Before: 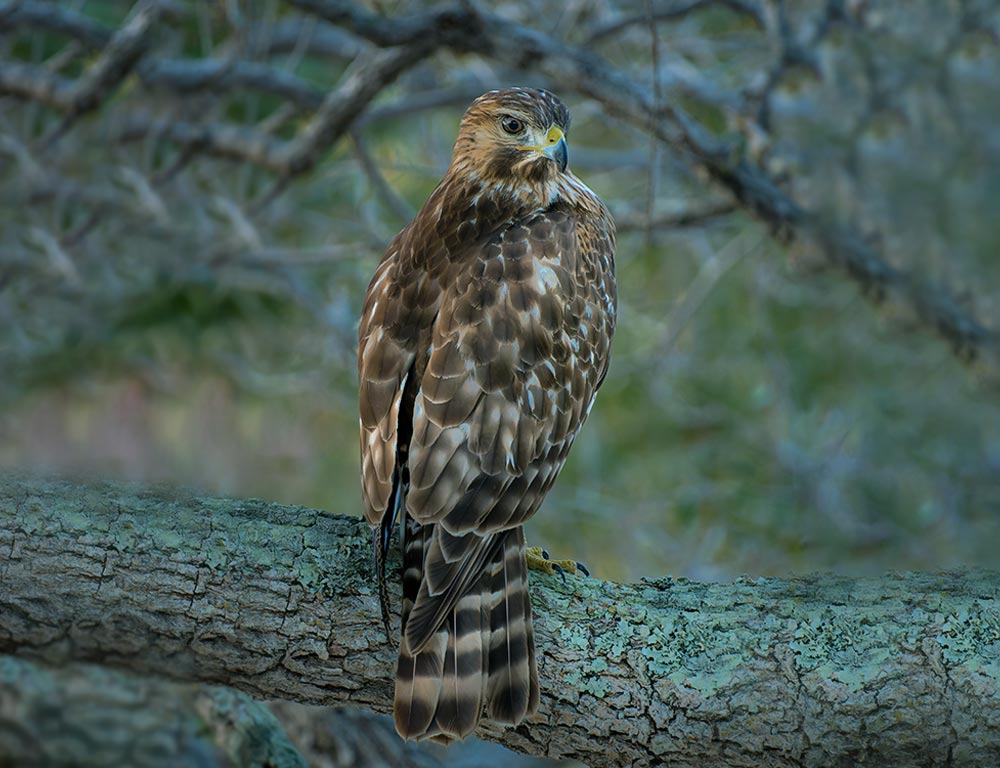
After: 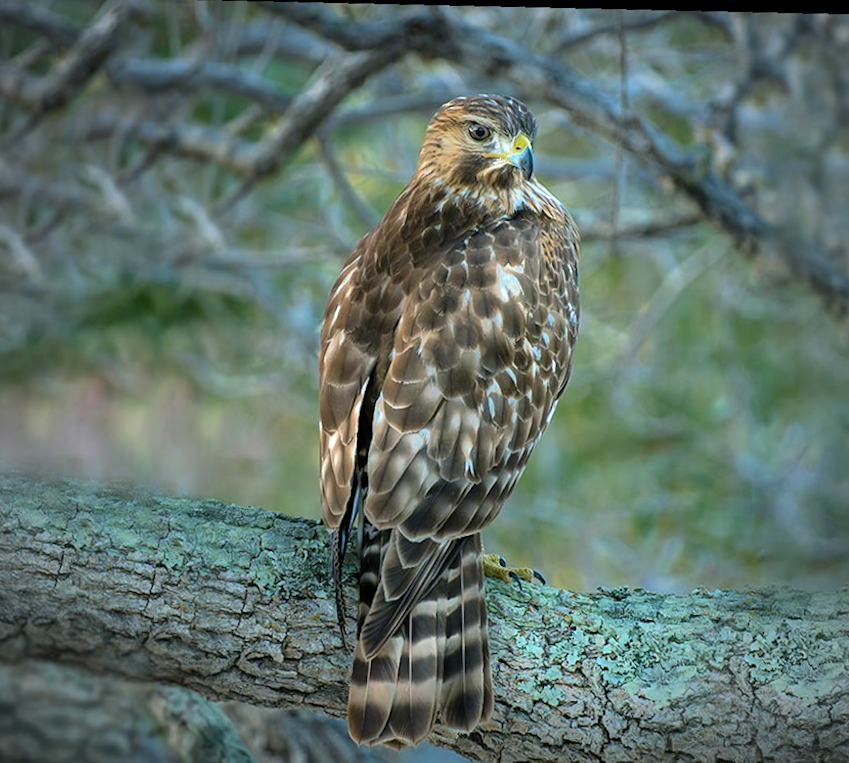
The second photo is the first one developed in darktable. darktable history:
vignetting: fall-off radius 60.92%
exposure: exposure 0.766 EV, compensate highlight preservation false
crop and rotate: angle 1°, left 4.281%, top 0.642%, right 11.383%, bottom 2.486%
rotate and perspective: rotation 2.27°, automatic cropping off
